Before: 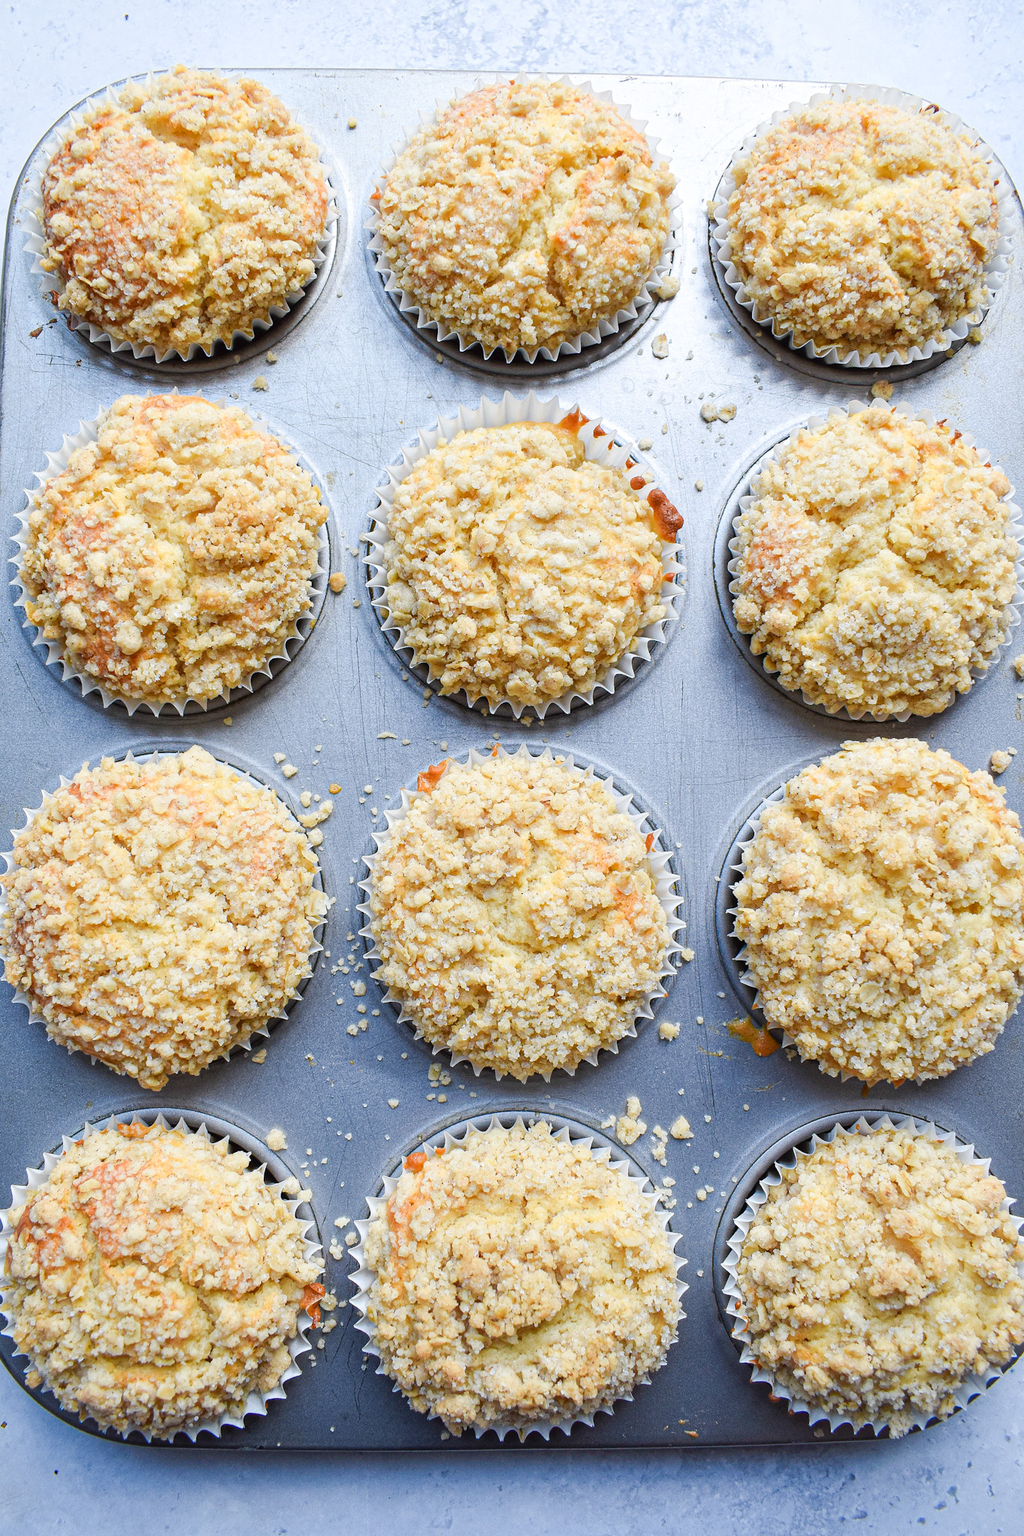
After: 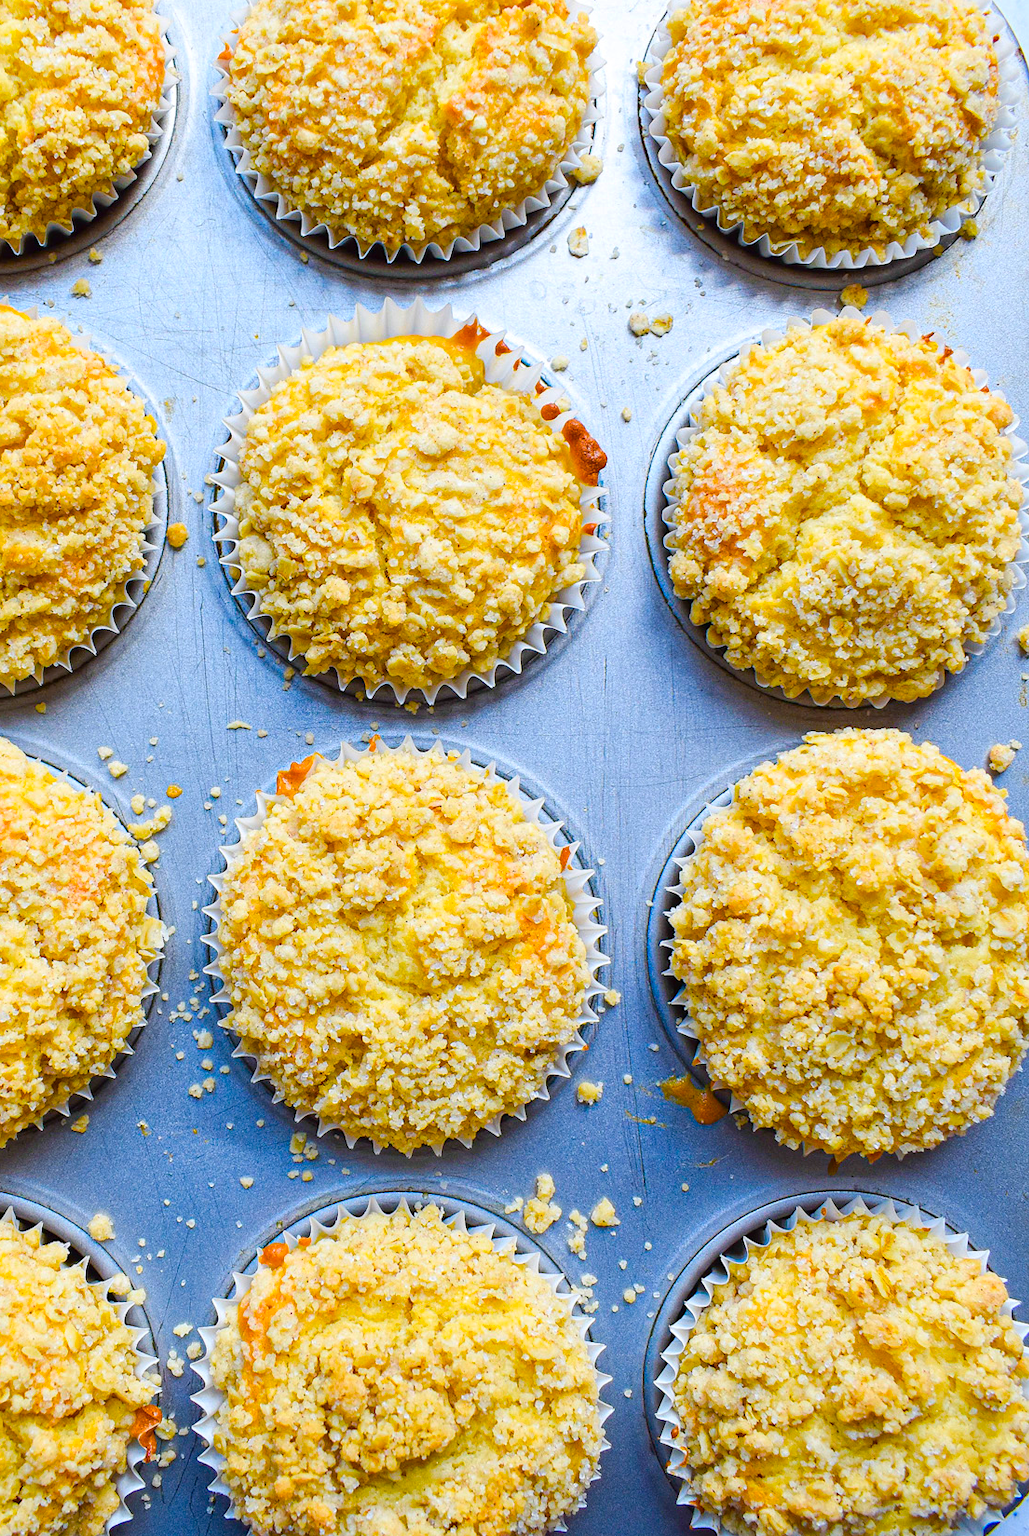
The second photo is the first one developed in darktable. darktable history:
color balance rgb: linear chroma grading › global chroma 14.562%, perceptual saturation grading › global saturation 30.307%, global vibrance 50.264%
crop: left 19.096%, top 9.906%, right 0%, bottom 9.569%
